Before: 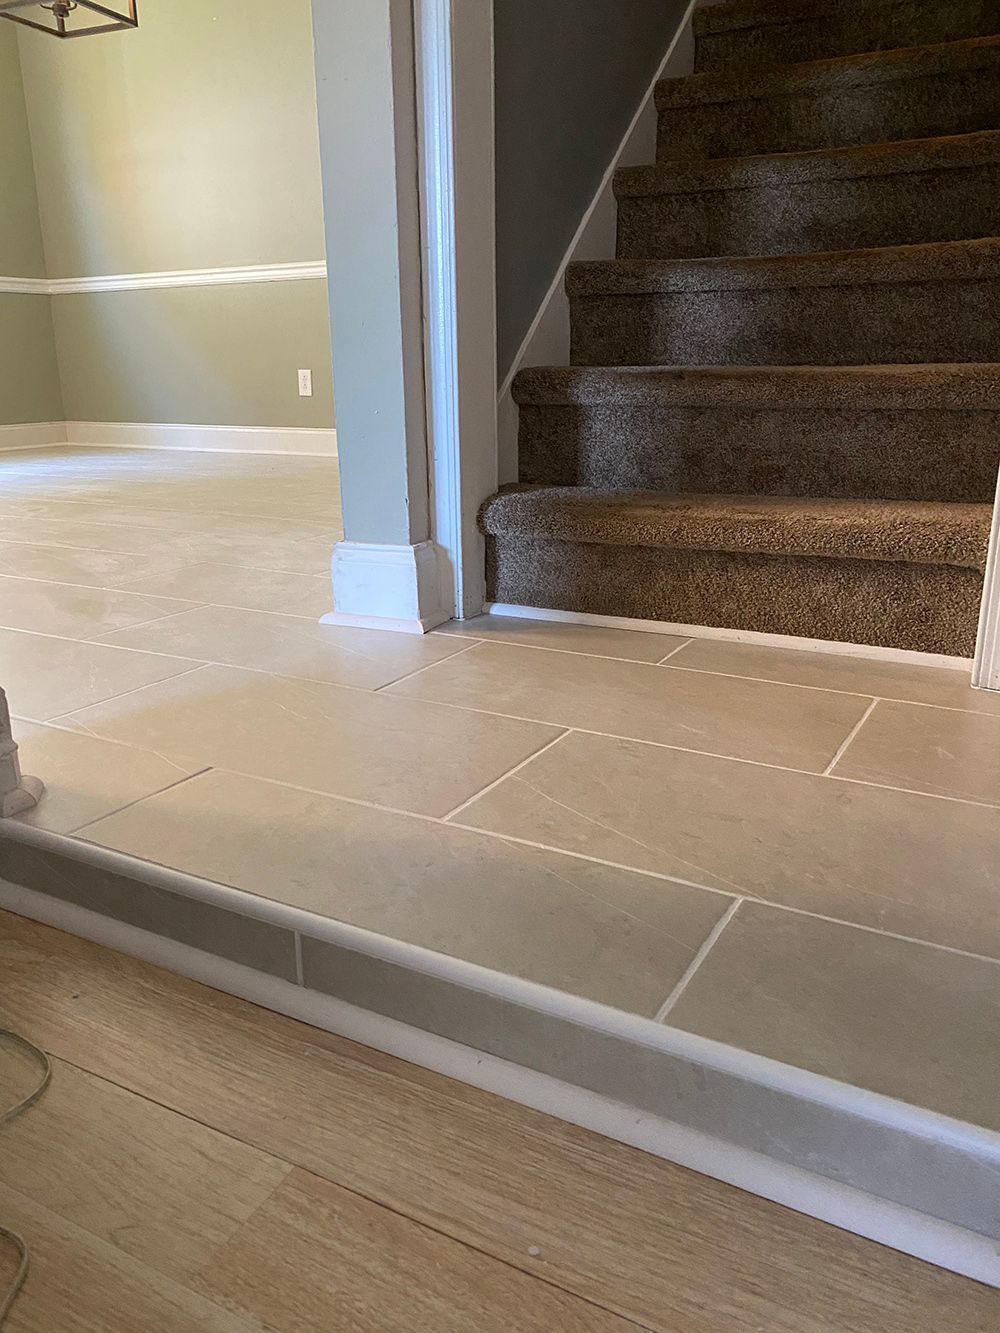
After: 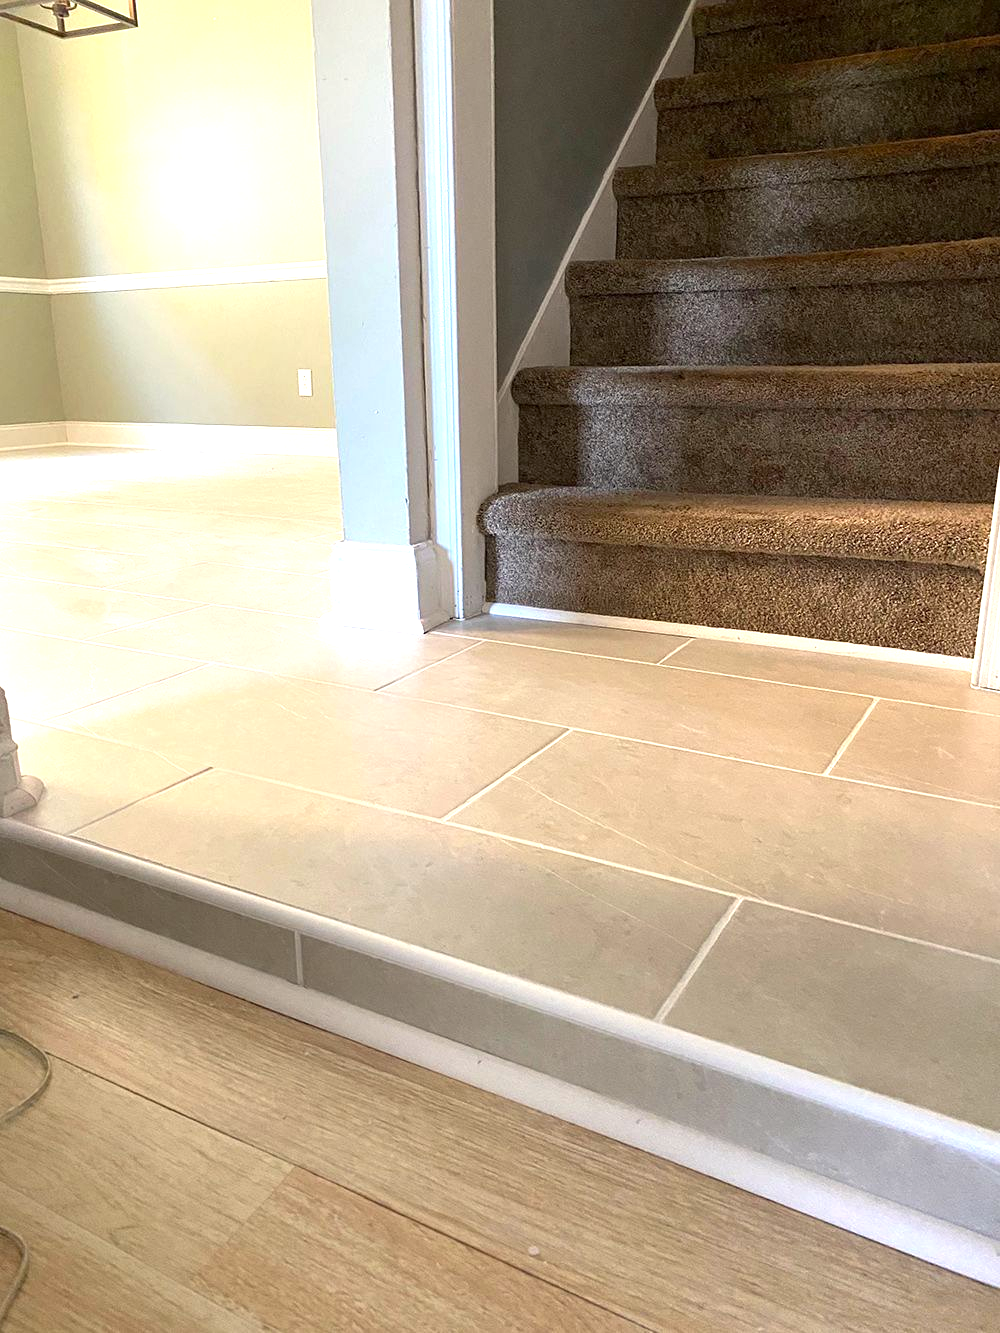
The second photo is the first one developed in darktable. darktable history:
exposure: black level correction 0.001, exposure 1.047 EV, compensate highlight preservation false
color correction: highlights b* 2.97
